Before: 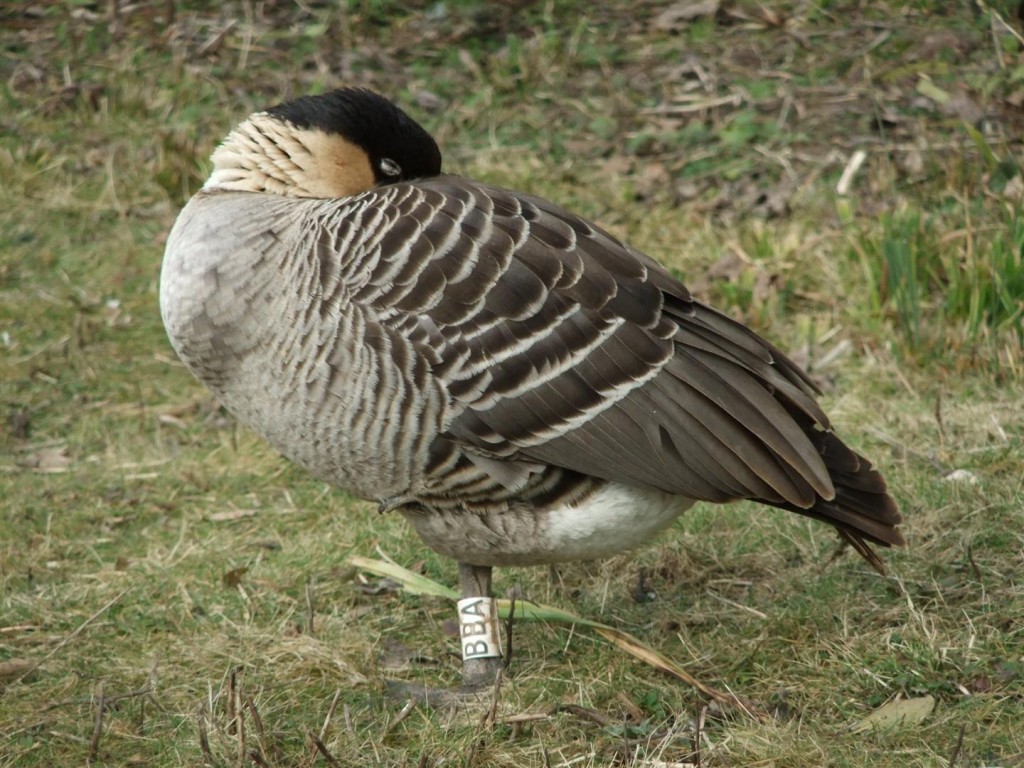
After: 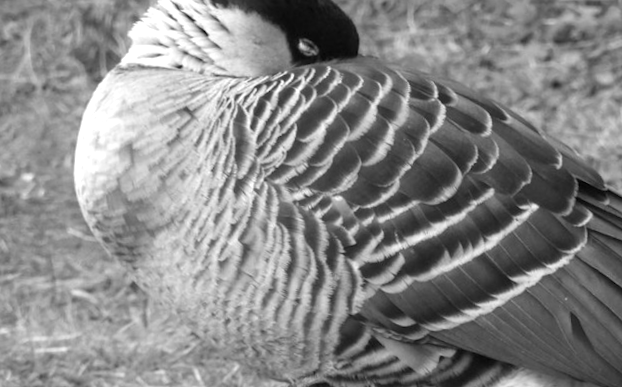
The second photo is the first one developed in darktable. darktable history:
monochrome: on, module defaults
rotate and perspective: rotation -3.52°, crop left 0.036, crop right 0.964, crop top 0.081, crop bottom 0.919
exposure: black level correction 0, exposure 0.5 EV, compensate highlight preservation false
crop and rotate: angle -4.99°, left 2.122%, top 6.945%, right 27.566%, bottom 30.519%
